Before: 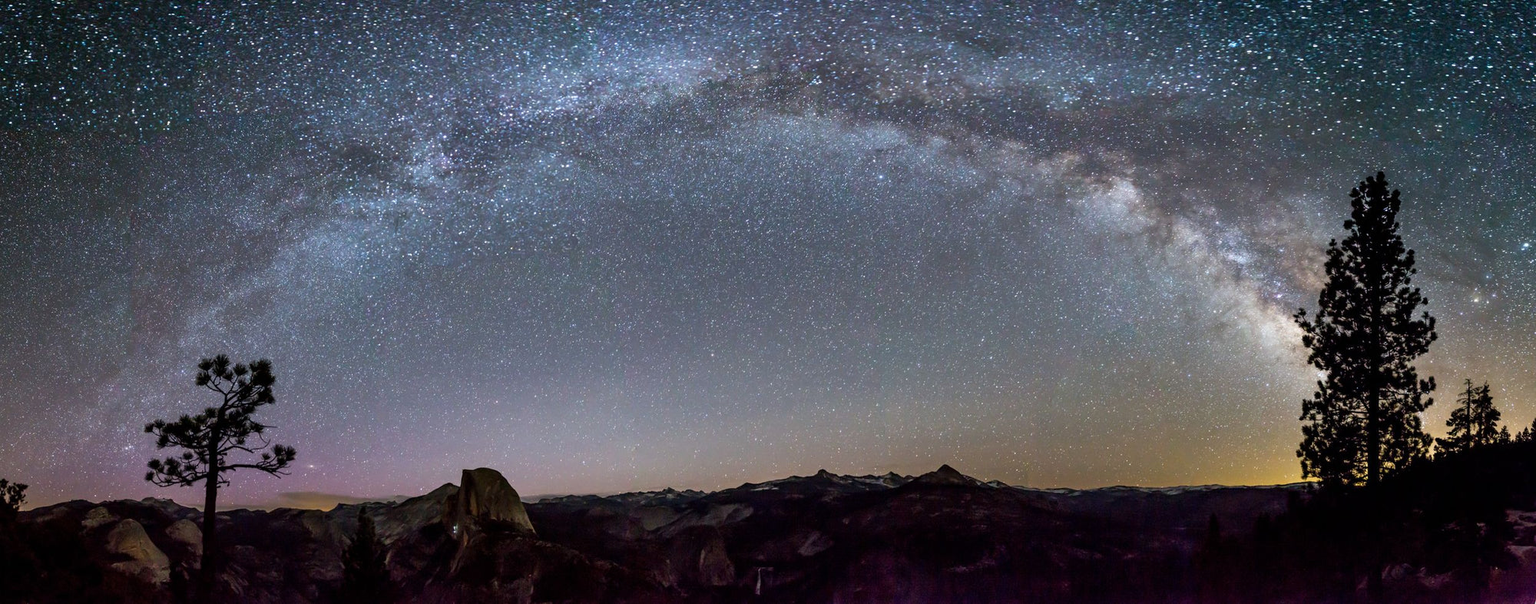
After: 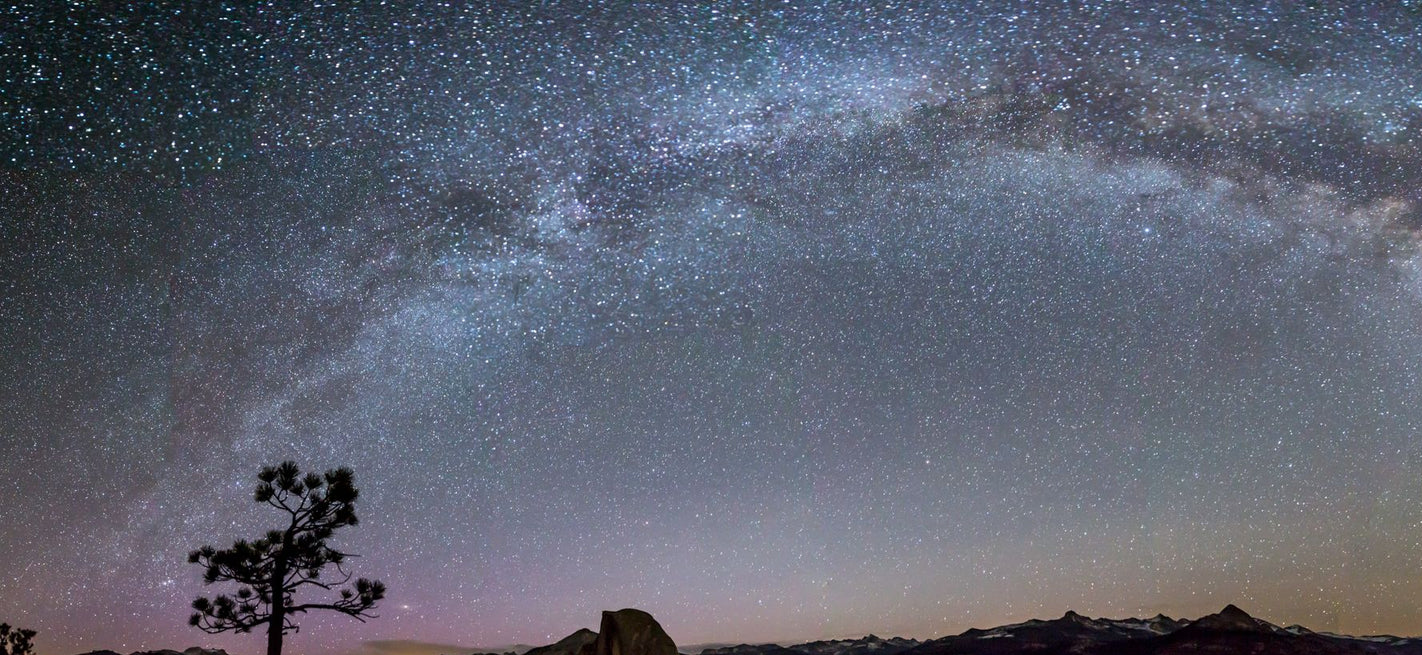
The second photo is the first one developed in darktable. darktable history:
tone equalizer: -8 EV -1.84 EV, -7 EV -1.16 EV, -6 EV -1.62 EV, smoothing diameter 25%, edges refinement/feathering 10, preserve details guided filter
crop: right 28.885%, bottom 16.626%
